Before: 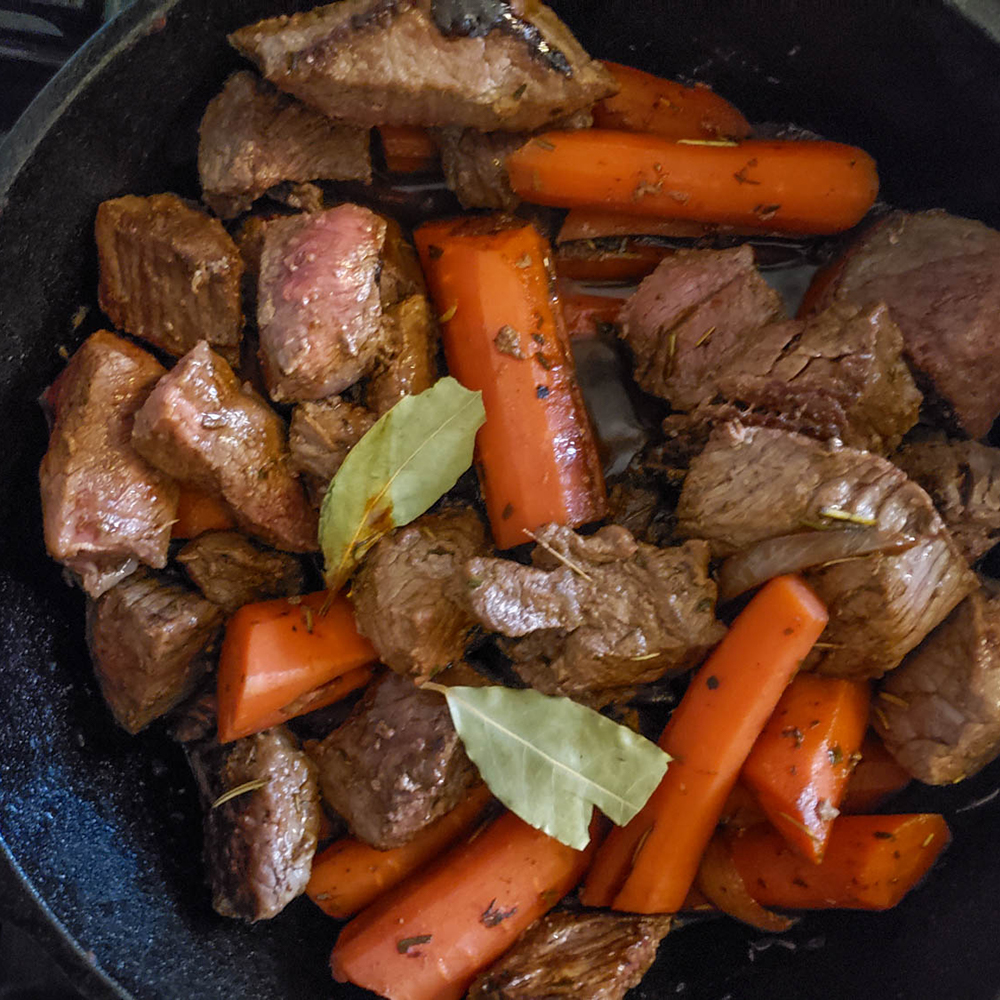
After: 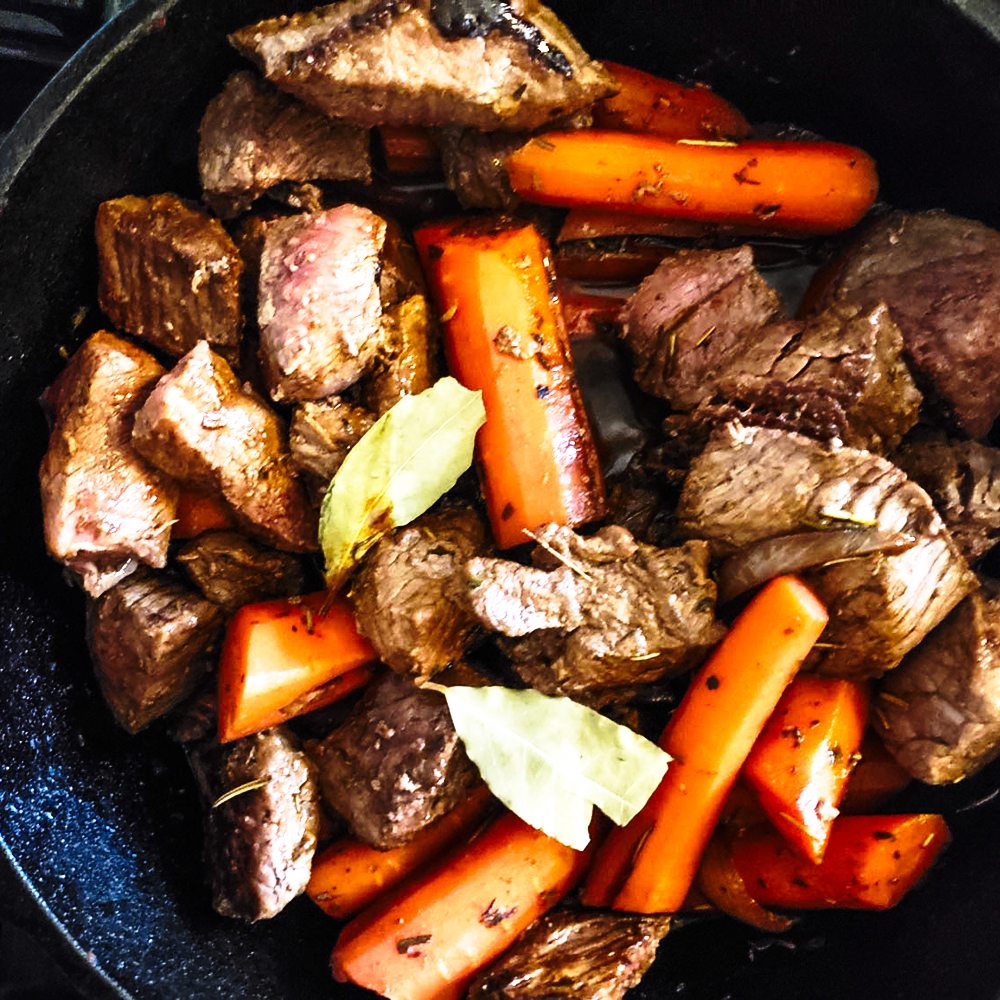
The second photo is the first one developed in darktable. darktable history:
tone equalizer: -8 EV -1.08 EV, -7 EV -1.01 EV, -6 EV -0.867 EV, -5 EV -0.578 EV, -3 EV 0.578 EV, -2 EV 0.867 EV, -1 EV 1.01 EV, +0 EV 1.08 EV, edges refinement/feathering 500, mask exposure compensation -1.57 EV, preserve details no
base curve: curves: ch0 [(0, 0) (0.026, 0.03) (0.109, 0.232) (0.351, 0.748) (0.669, 0.968) (1, 1)], preserve colors none
